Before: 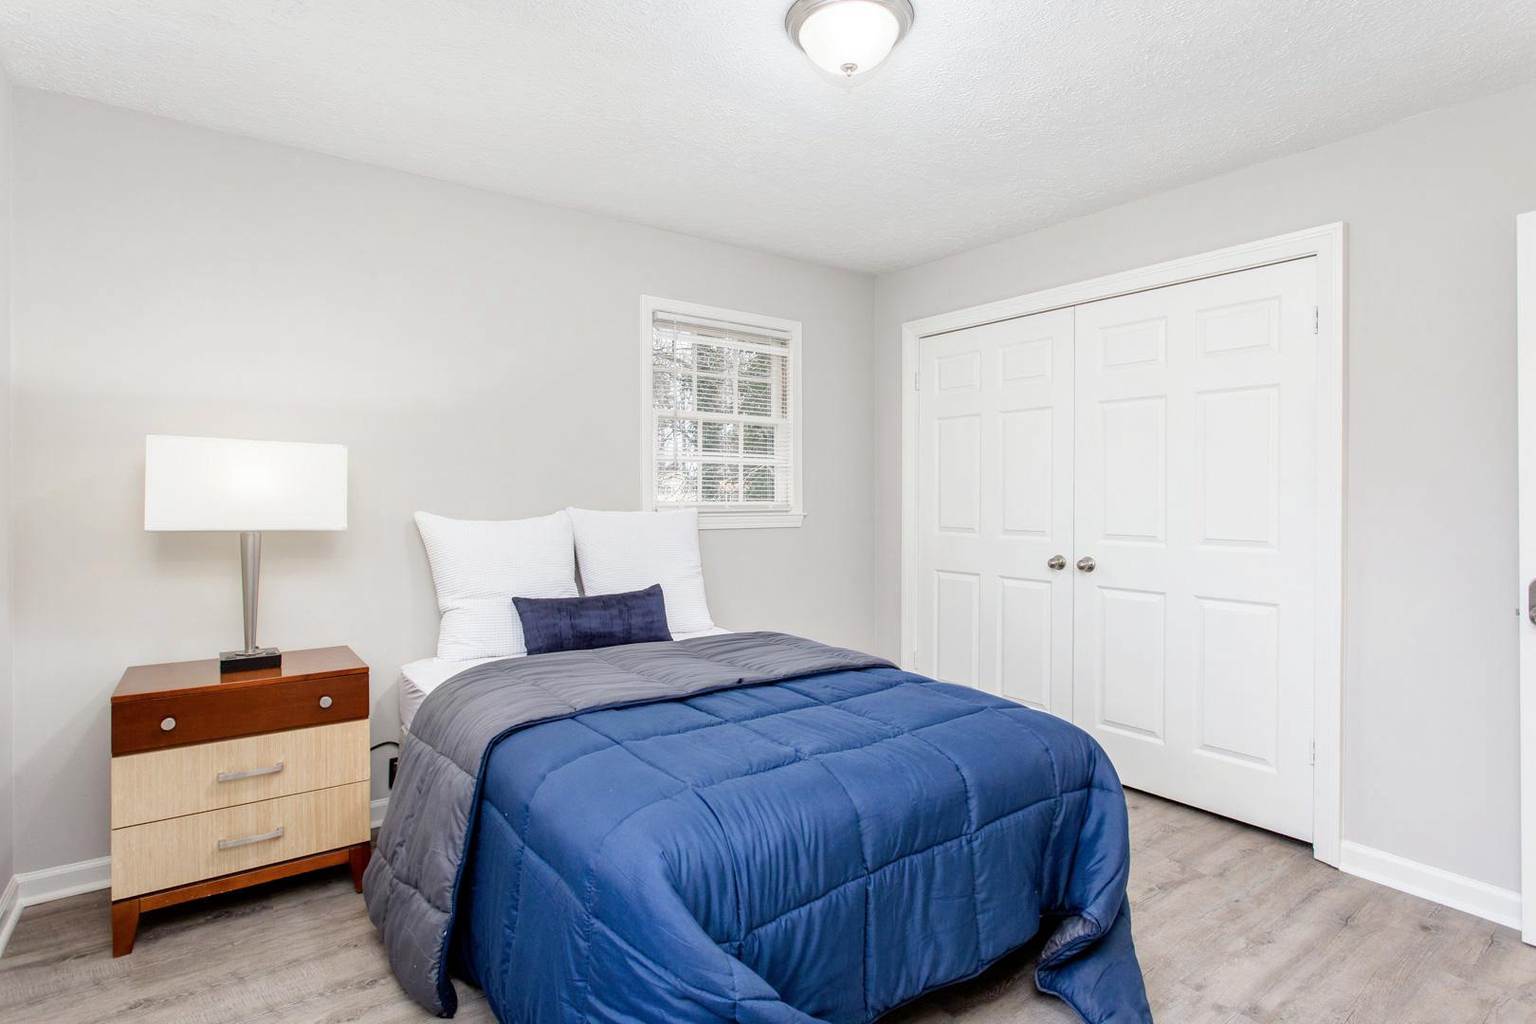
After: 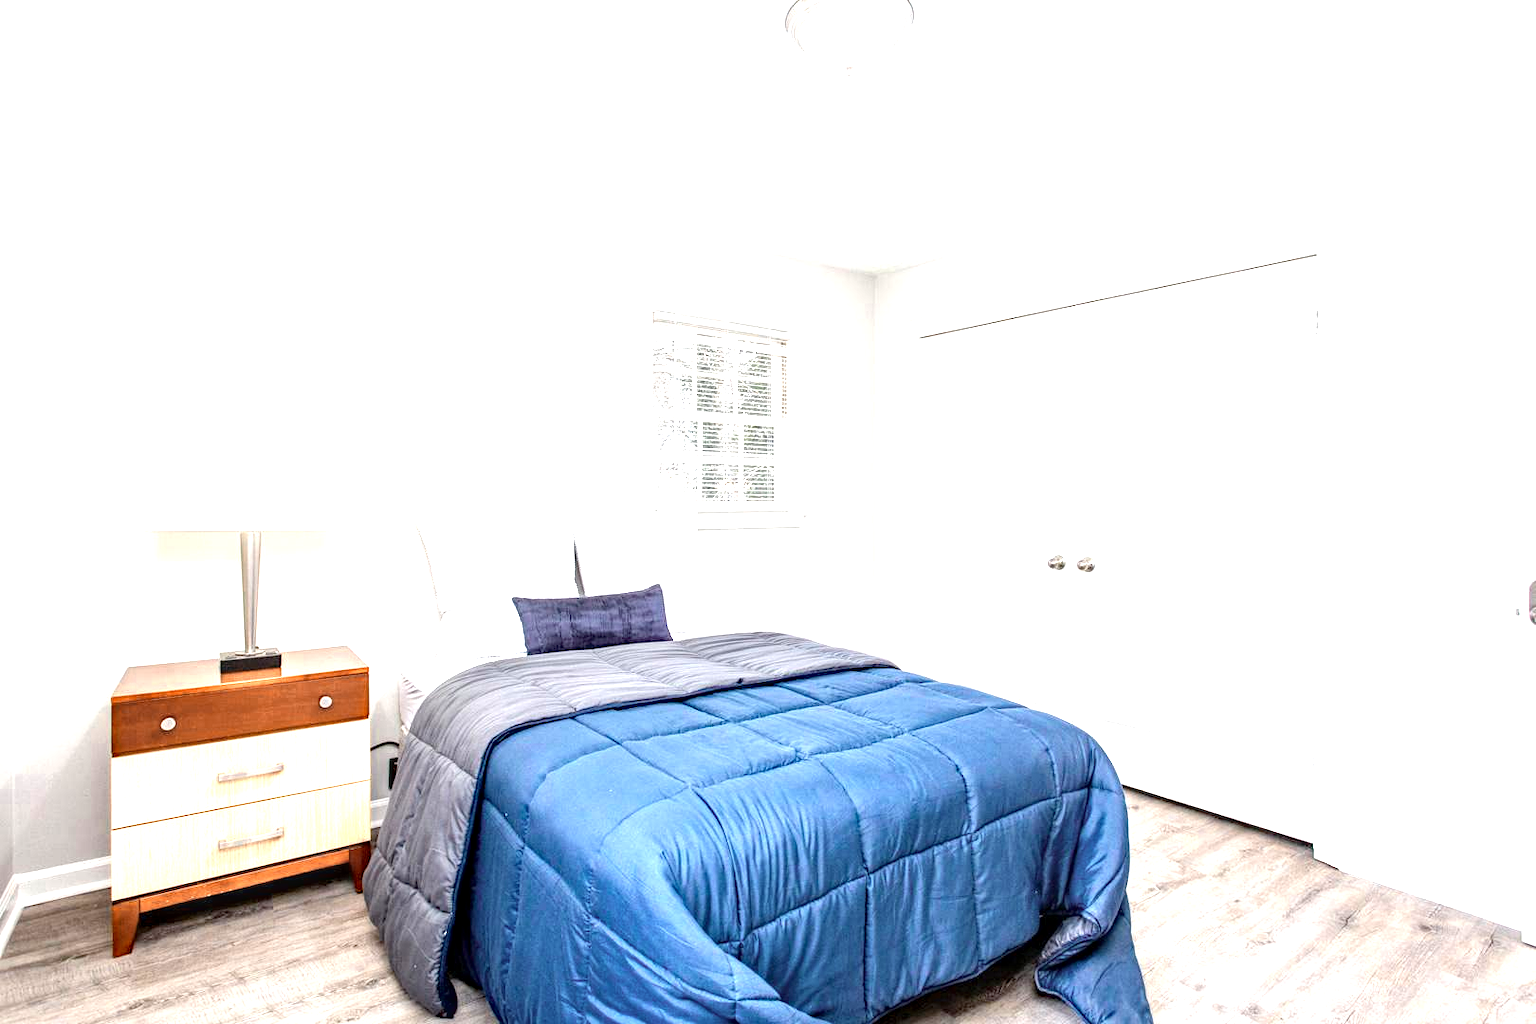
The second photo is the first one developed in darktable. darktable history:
haze removal: compatibility mode true, adaptive false
color contrast: green-magenta contrast 1.1, blue-yellow contrast 1.1, unbound 0
exposure: black level correction 0, exposure 1.2 EV, compensate exposure bias true, compensate highlight preservation false
local contrast: detail 130%
contrast brightness saturation: saturation -0.17
color zones: curves: ch0 [(0.018, 0.548) (0.197, 0.654) (0.425, 0.447) (0.605, 0.658) (0.732, 0.579)]; ch1 [(0.105, 0.531) (0.224, 0.531) (0.386, 0.39) (0.618, 0.456) (0.732, 0.456) (0.956, 0.421)]; ch2 [(0.039, 0.583) (0.215, 0.465) (0.399, 0.544) (0.465, 0.548) (0.614, 0.447) (0.724, 0.43) (0.882, 0.623) (0.956, 0.632)]
